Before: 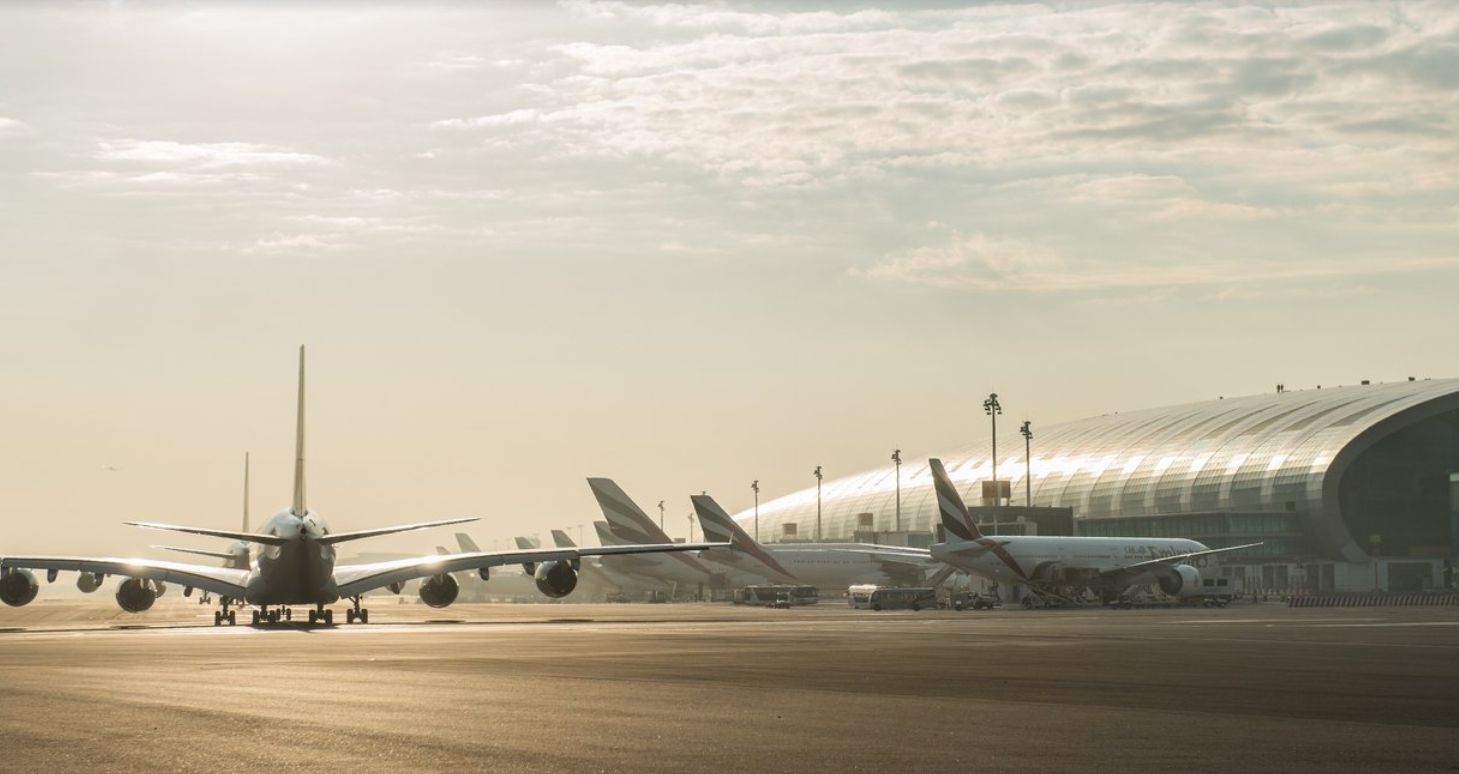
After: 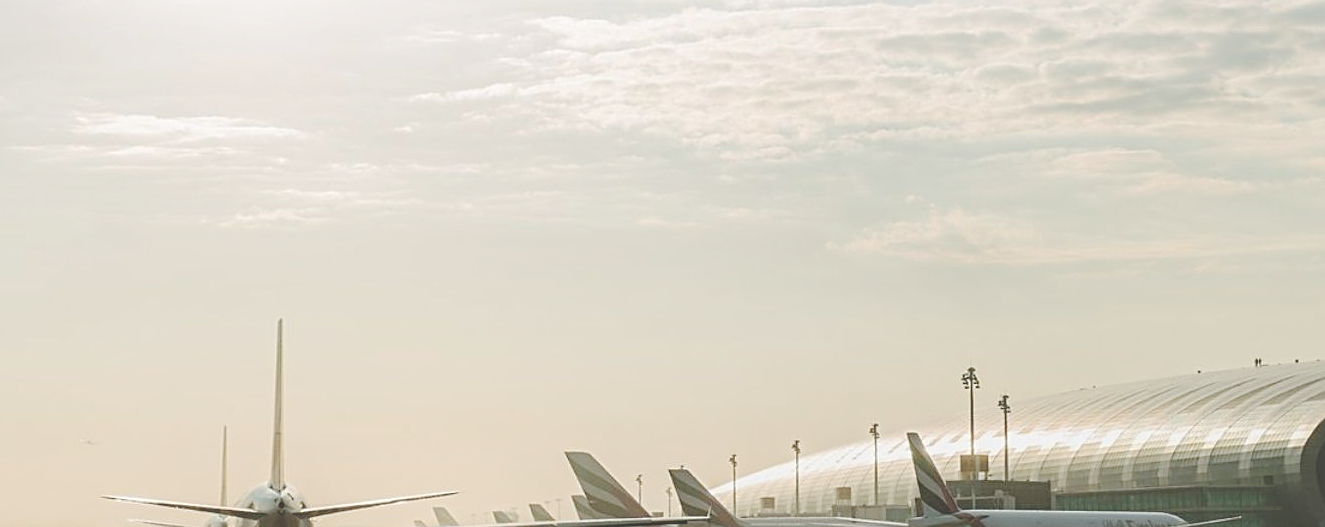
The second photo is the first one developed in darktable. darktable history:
crop: left 1.537%, top 3.406%, right 7.597%, bottom 28.446%
sharpen: on, module defaults
contrast brightness saturation: contrast 0.059, brightness -0.014, saturation -0.226
base curve: curves: ch0 [(0, 0.024) (0.055, 0.065) (0.121, 0.166) (0.236, 0.319) (0.693, 0.726) (1, 1)], preserve colors none
shadows and highlights: radius 334.37, shadows 63.67, highlights 4.56, compress 87.87%, soften with gaussian
contrast equalizer: octaves 7, y [[0.439, 0.44, 0.442, 0.457, 0.493, 0.498], [0.5 ×6], [0.5 ×6], [0 ×6], [0 ×6]]
color balance rgb: perceptual saturation grading › global saturation 30.408%
